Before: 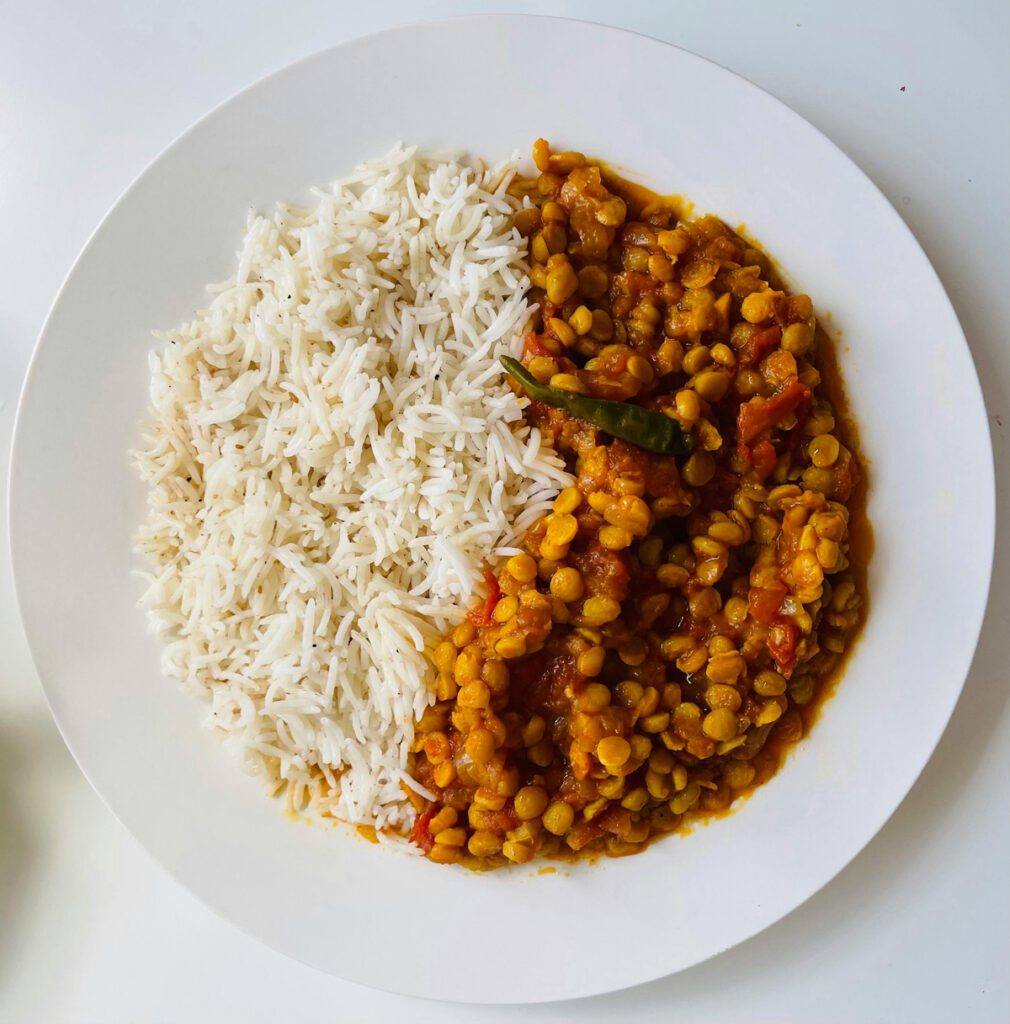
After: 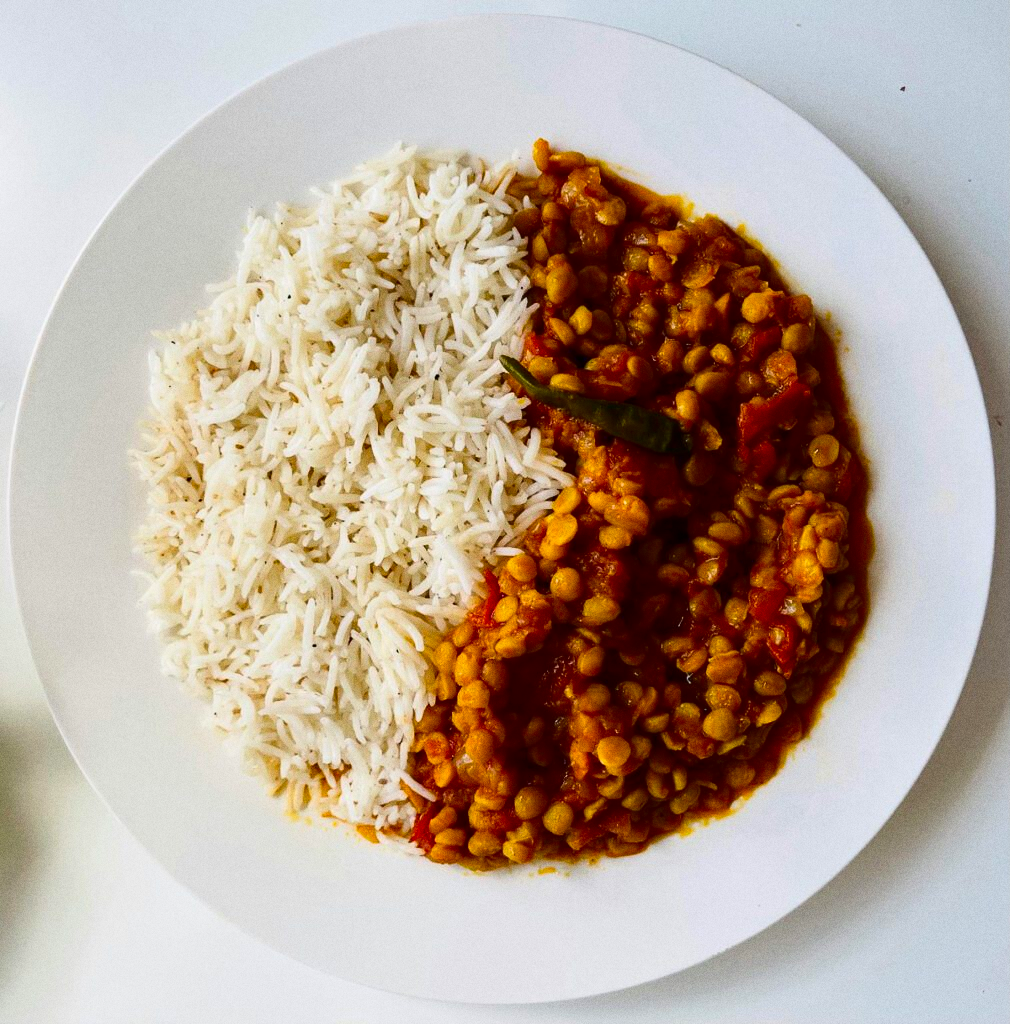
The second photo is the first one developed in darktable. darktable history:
contrast brightness saturation: contrast 0.19, brightness -0.11, saturation 0.21
grain: on, module defaults
white balance: emerald 1
